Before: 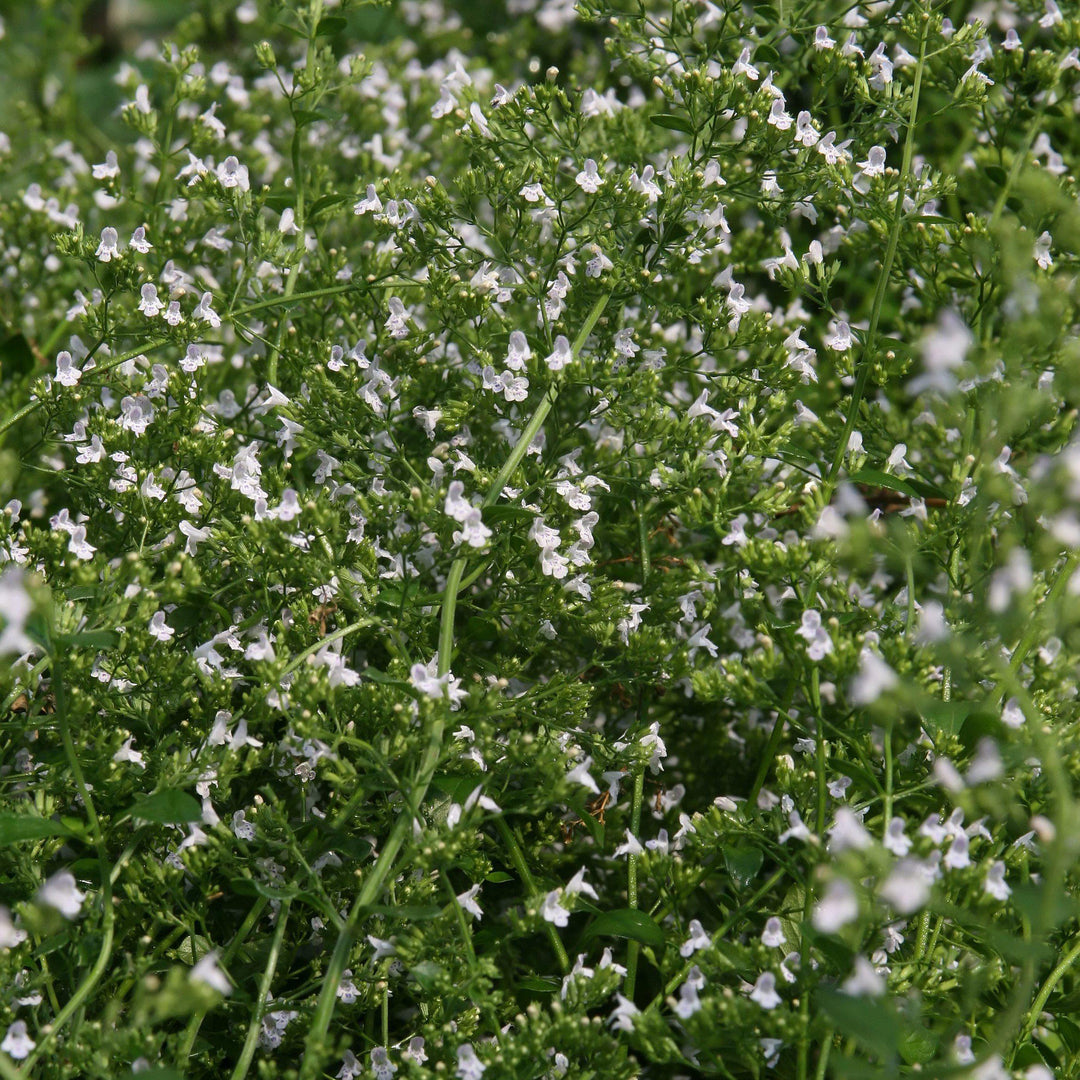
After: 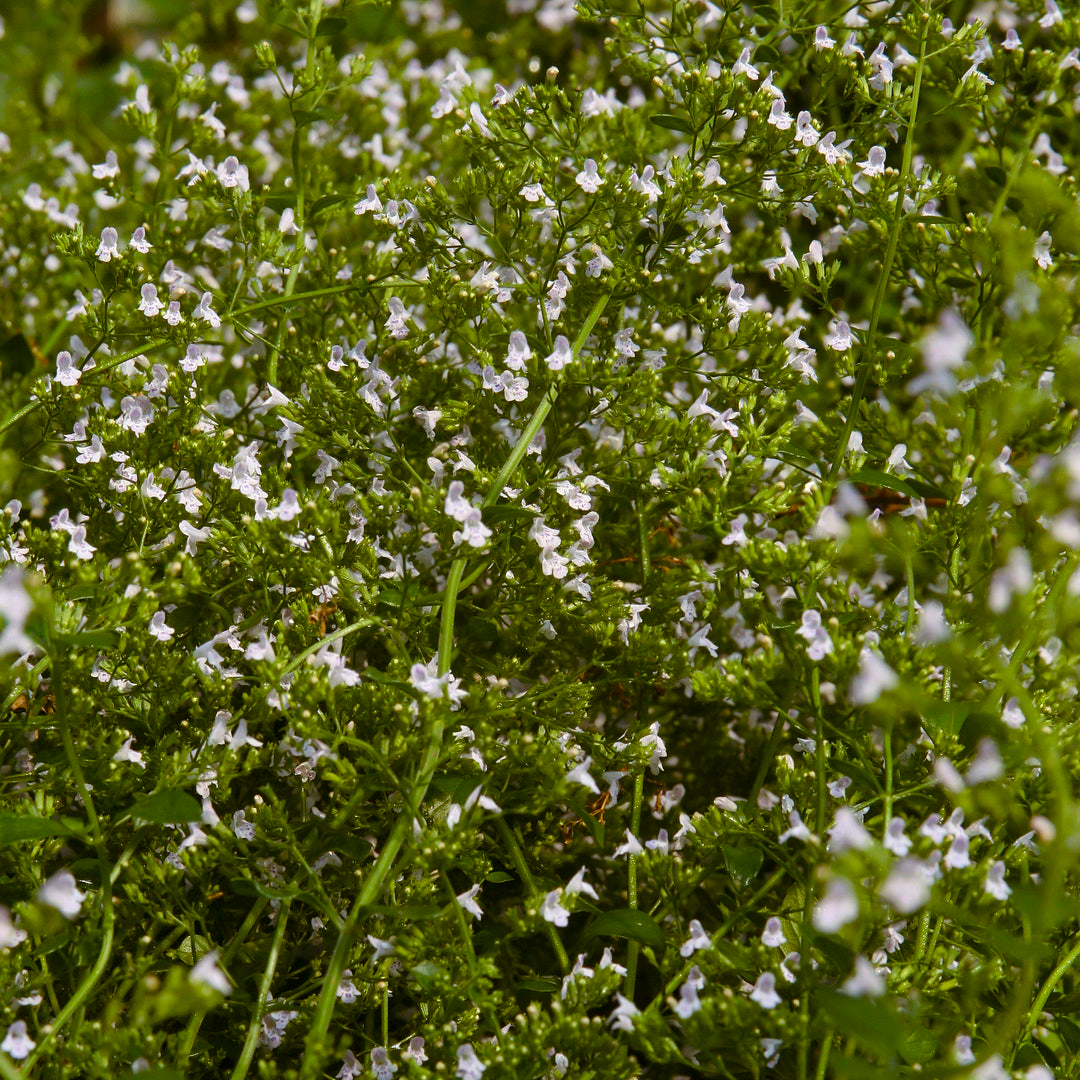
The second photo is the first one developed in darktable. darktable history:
color balance rgb: shadows lift › chroma 9.59%, shadows lift › hue 43.02°, linear chroma grading › global chroma 9.919%, perceptual saturation grading › global saturation 20%, perceptual saturation grading › highlights -25.644%, perceptual saturation grading › shadows 24.379%, global vibrance 32.851%
